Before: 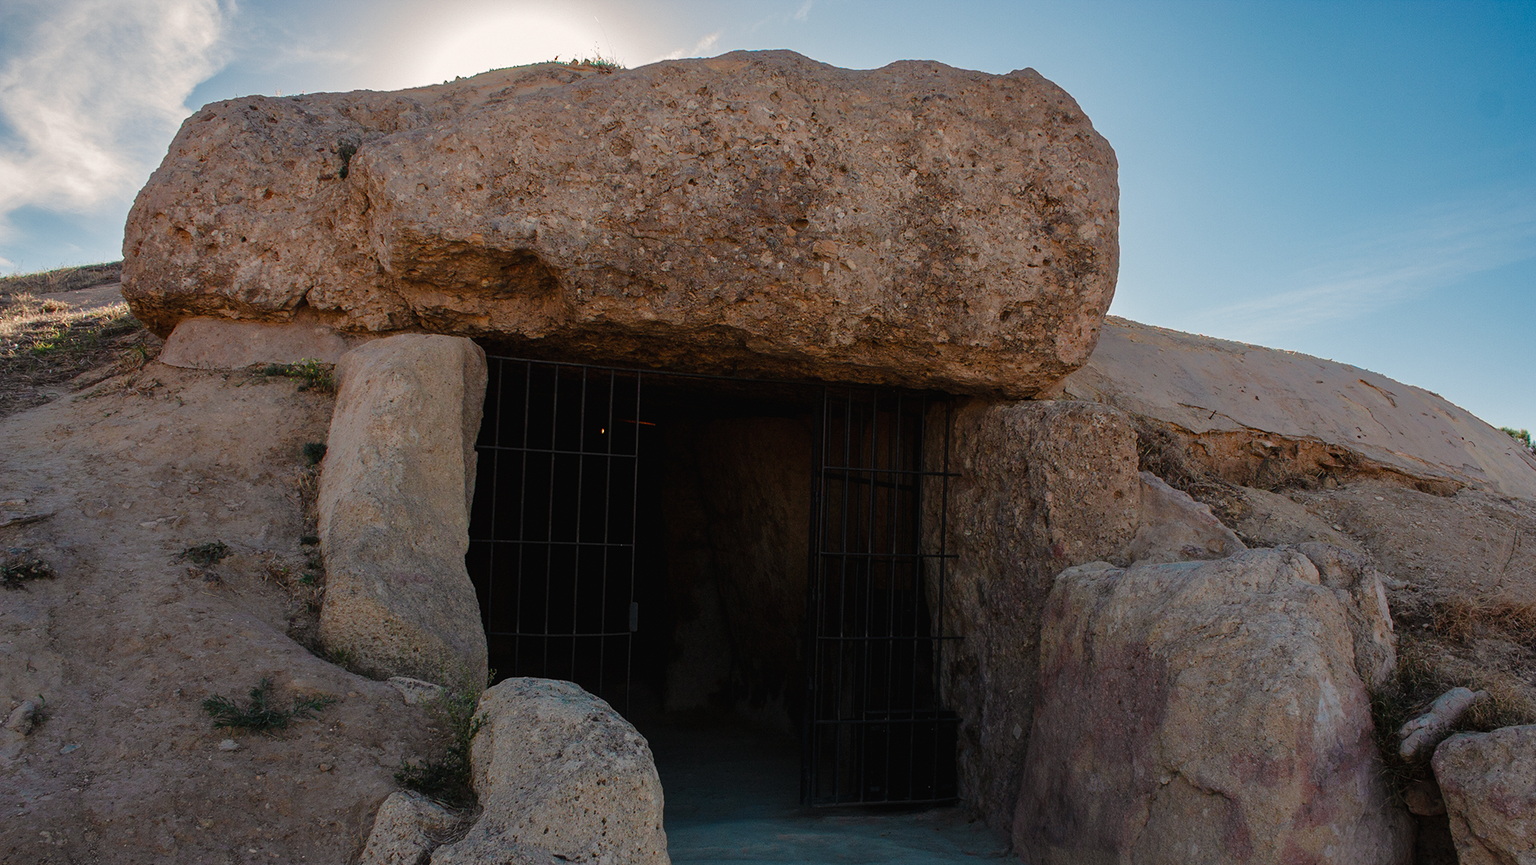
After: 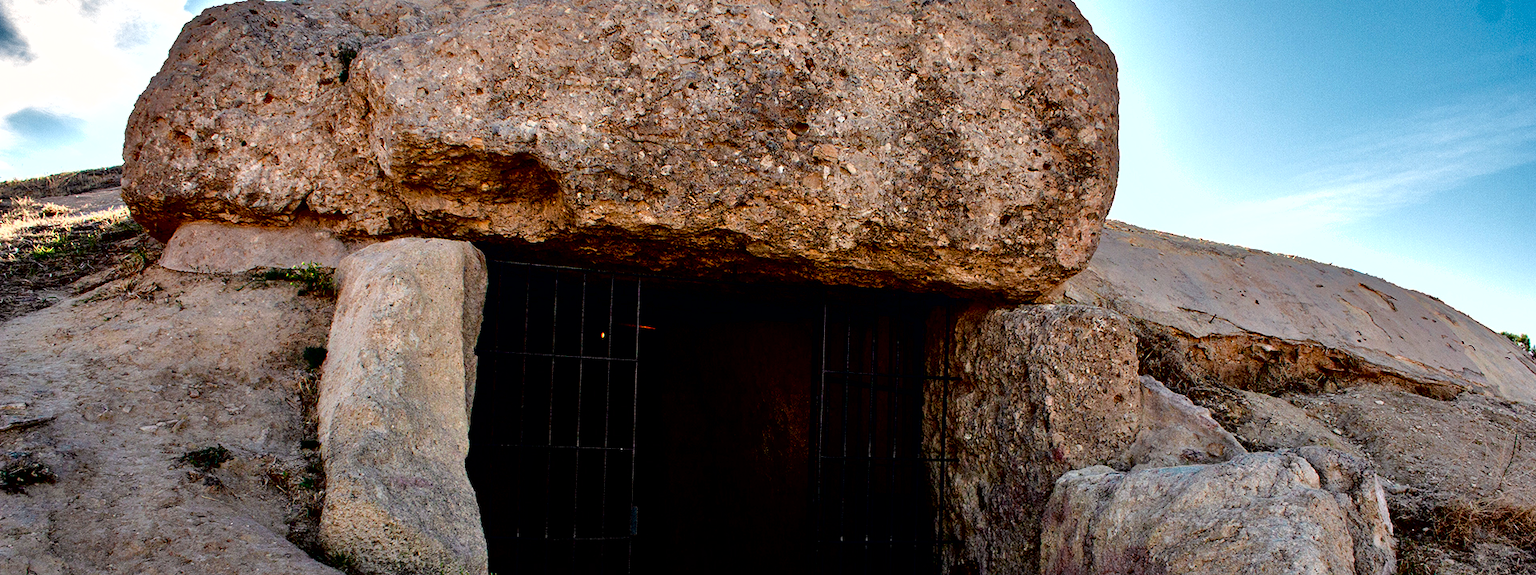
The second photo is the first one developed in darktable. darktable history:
tone equalizer: mask exposure compensation -0.488 EV
shadows and highlights: radius 173.24, shadows 27.05, white point adjustment 3.12, highlights -68.75, soften with gaussian
crop: top 11.185%, bottom 22.225%
exposure: black level correction 0.011, exposure 0.7 EV, compensate highlight preservation false
contrast equalizer: octaves 7, y [[0.6 ×6], [0.55 ×6], [0 ×6], [0 ×6], [0 ×6]]
